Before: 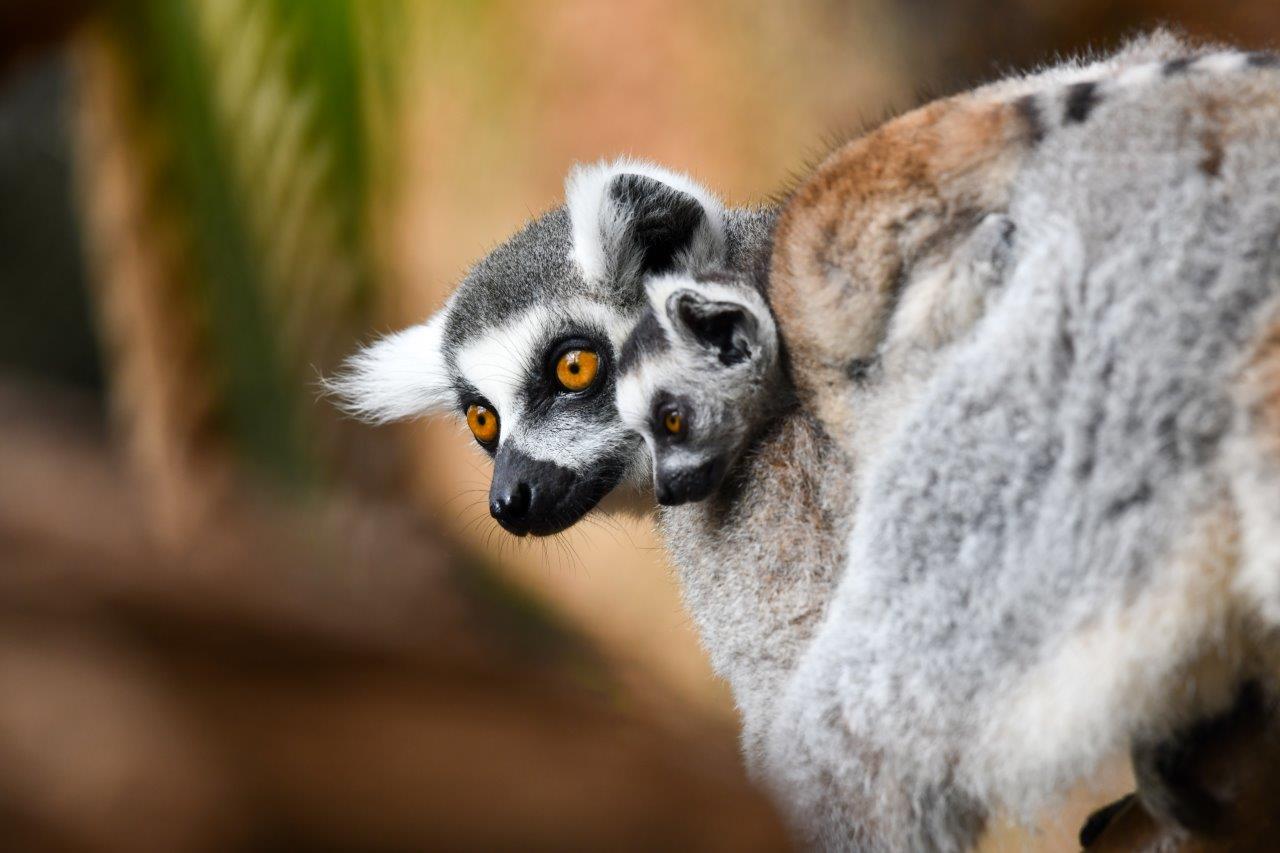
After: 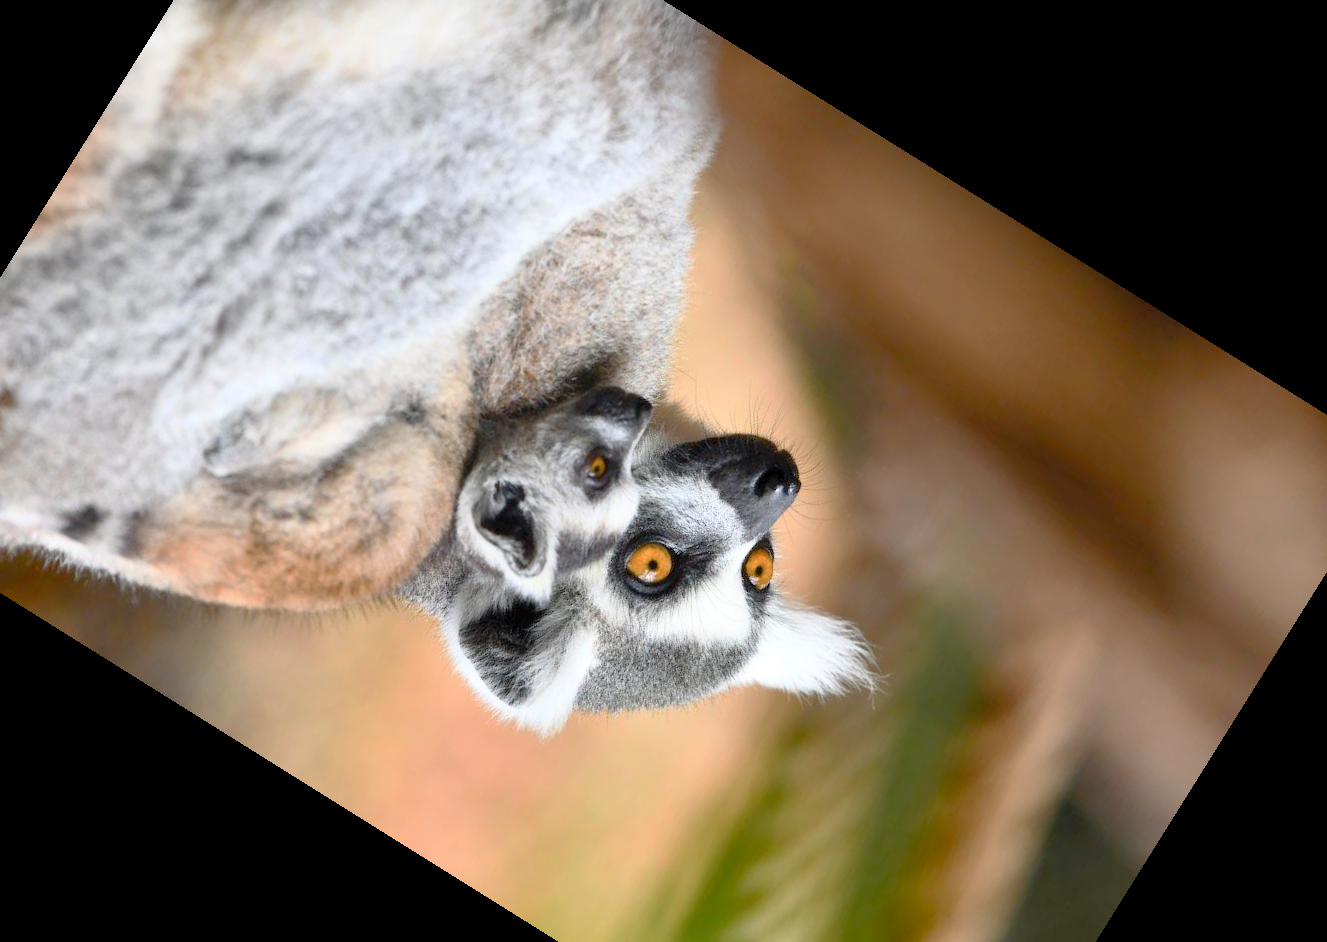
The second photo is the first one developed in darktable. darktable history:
crop and rotate: angle 148°, left 9.198%, top 15.633%, right 4.435%, bottom 17.115%
contrast brightness saturation: contrast 0.204, brightness 0.156, saturation 0.225
tone curve: curves: ch0 [(0, 0) (0.004, 0.008) (0.077, 0.156) (0.169, 0.29) (0.774, 0.774) (1, 1)], preserve colors none
